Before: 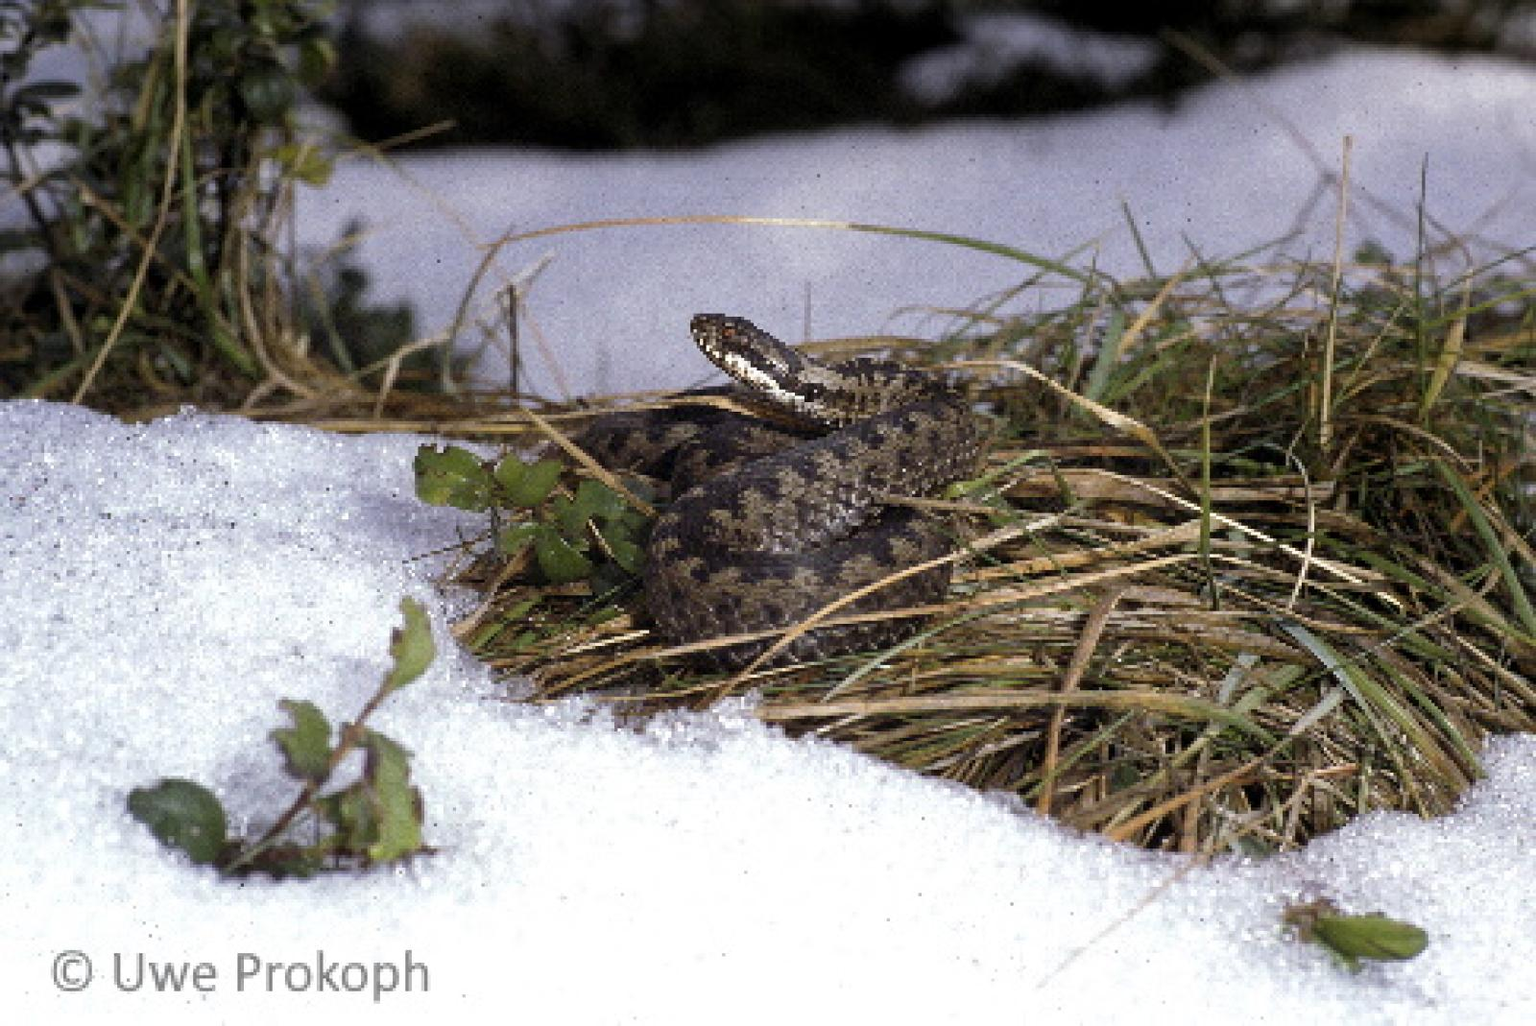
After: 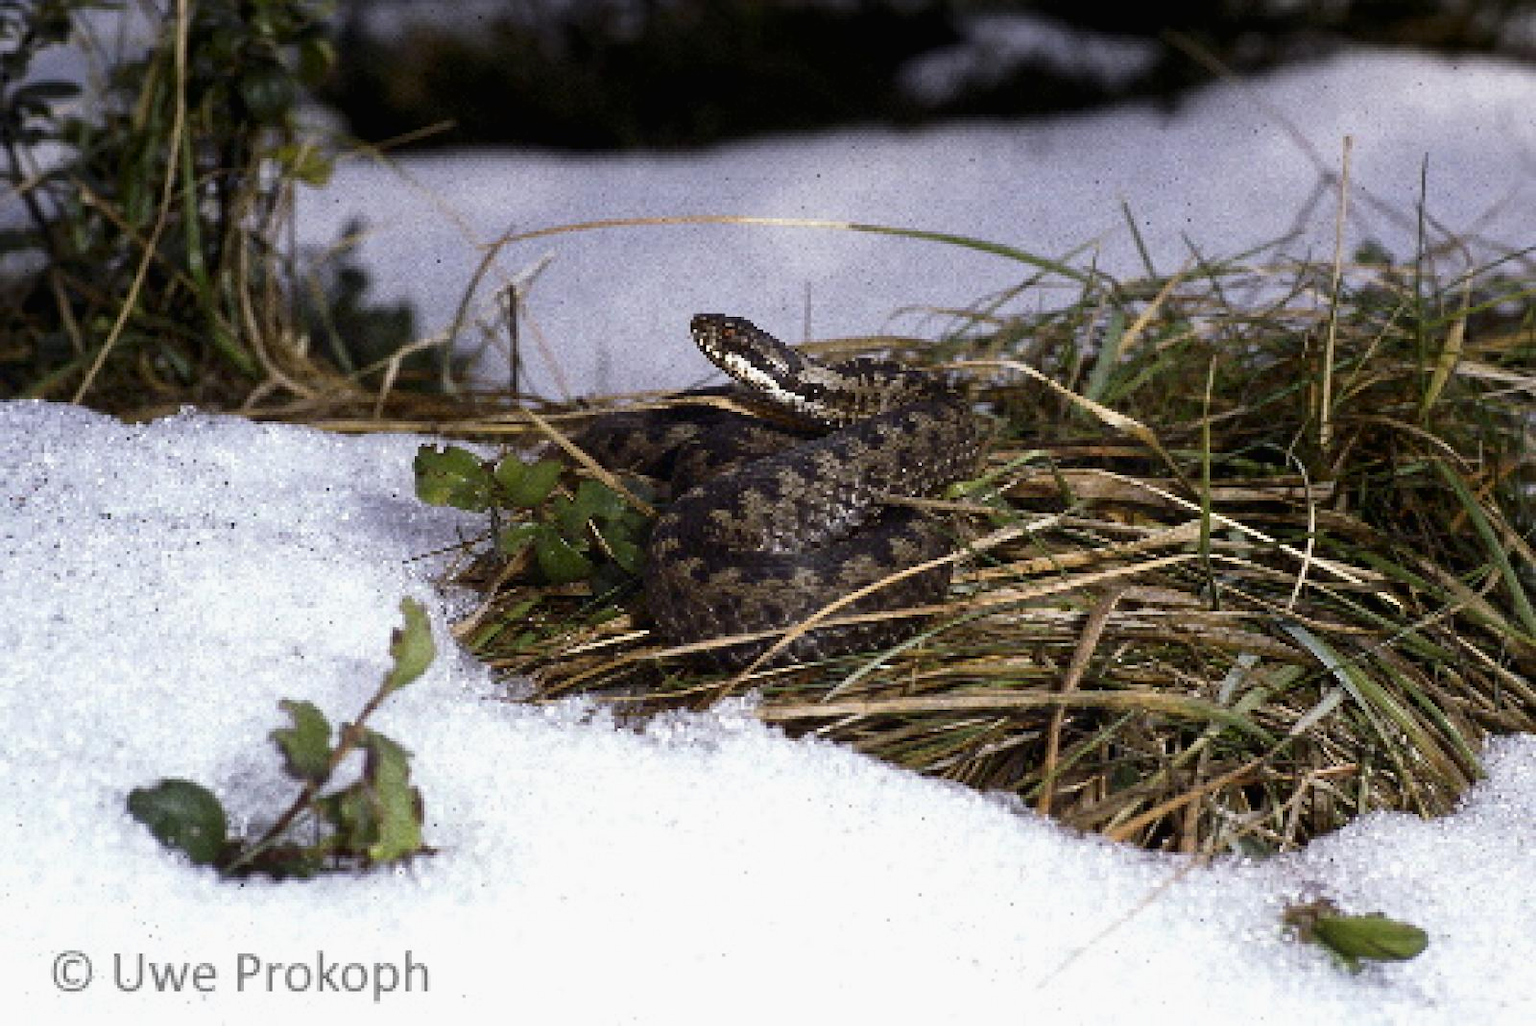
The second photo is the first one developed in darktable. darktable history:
tone curve: curves: ch0 [(0.016, 0.011) (0.204, 0.146) (0.515, 0.476) (0.78, 0.795) (1, 0.981)], color space Lab, independent channels, preserve colors none
